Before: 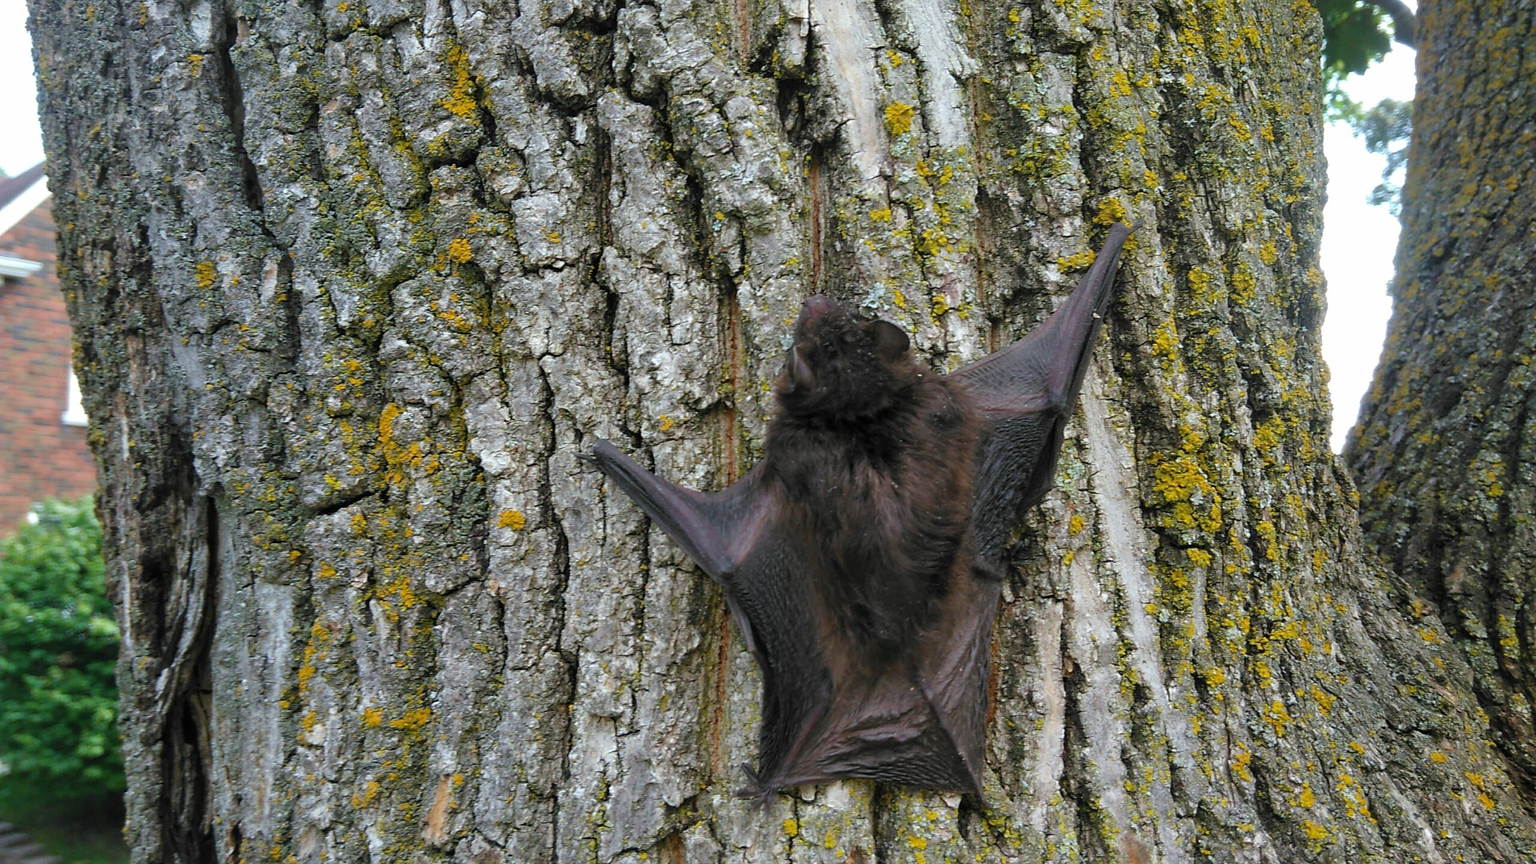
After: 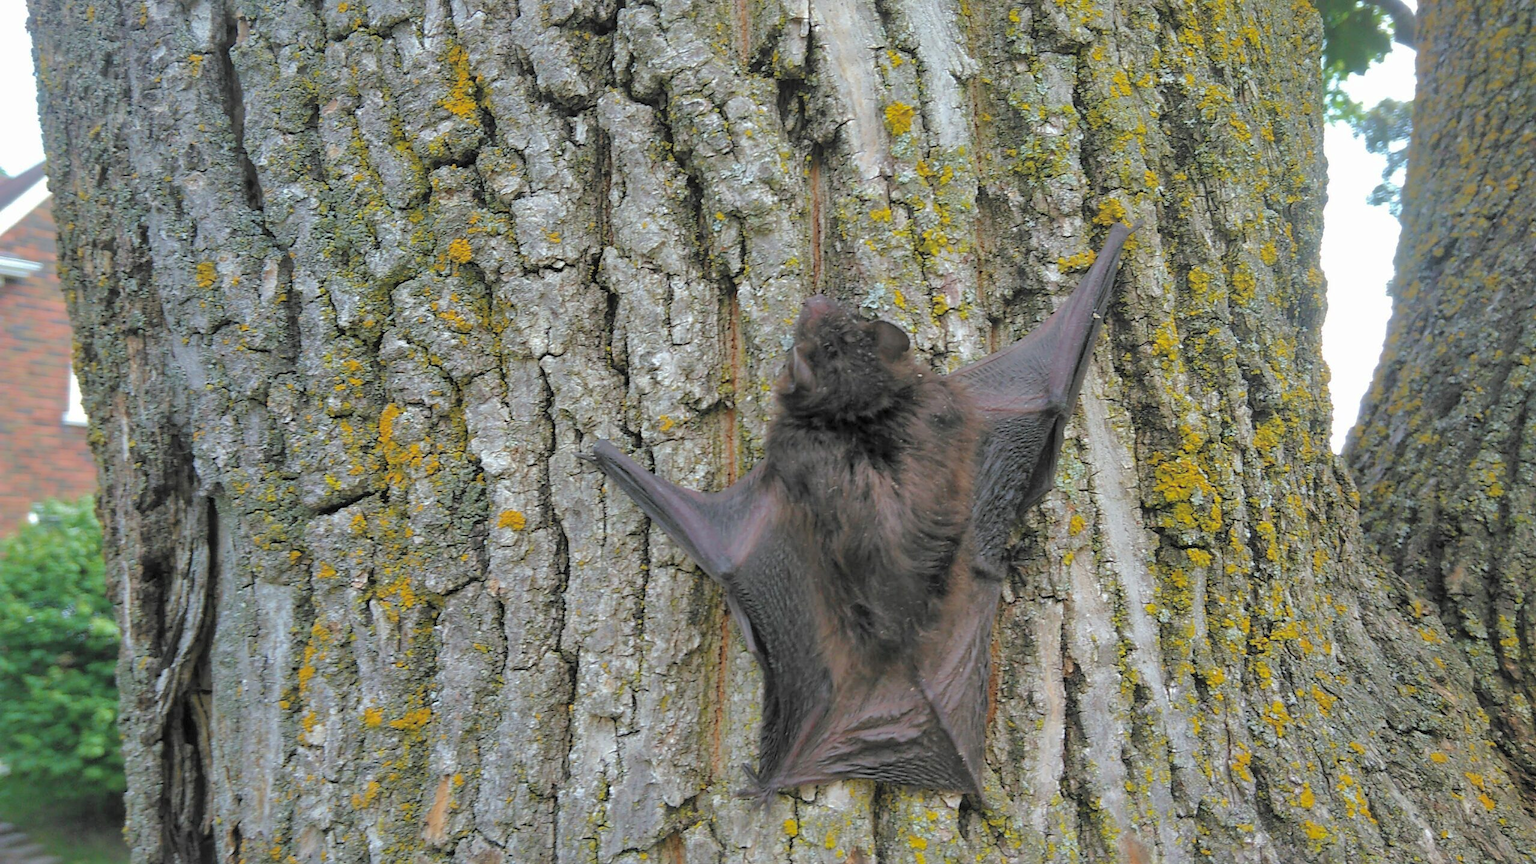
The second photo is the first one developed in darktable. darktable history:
tone curve: curves: ch0 [(0, 0) (0.004, 0.008) (0.077, 0.156) (0.169, 0.29) (0.774, 0.774) (1, 1)], color space Lab, independent channels, preserve colors none
shadows and highlights: on, module defaults
